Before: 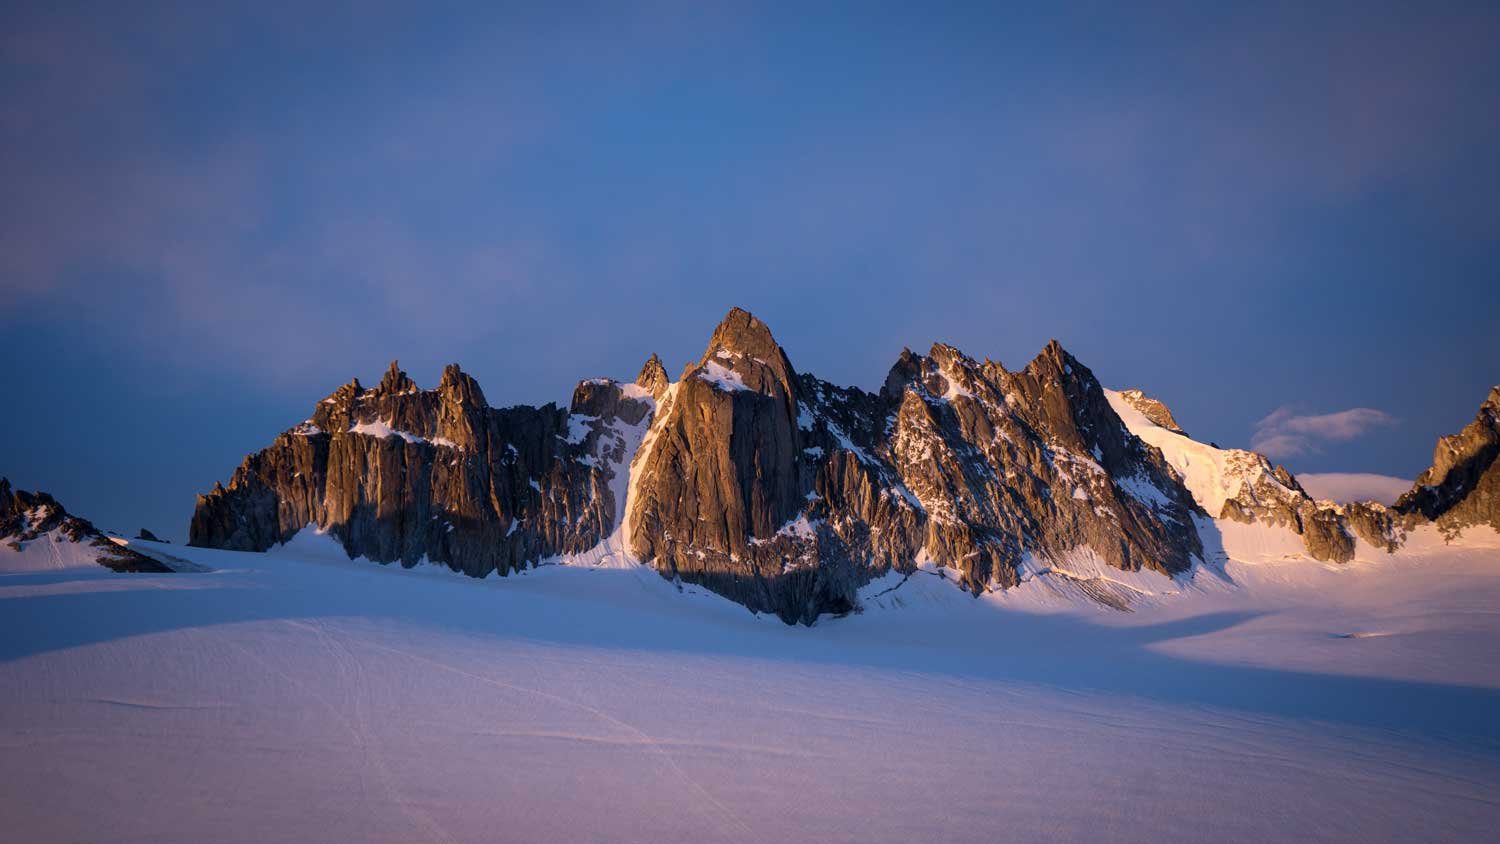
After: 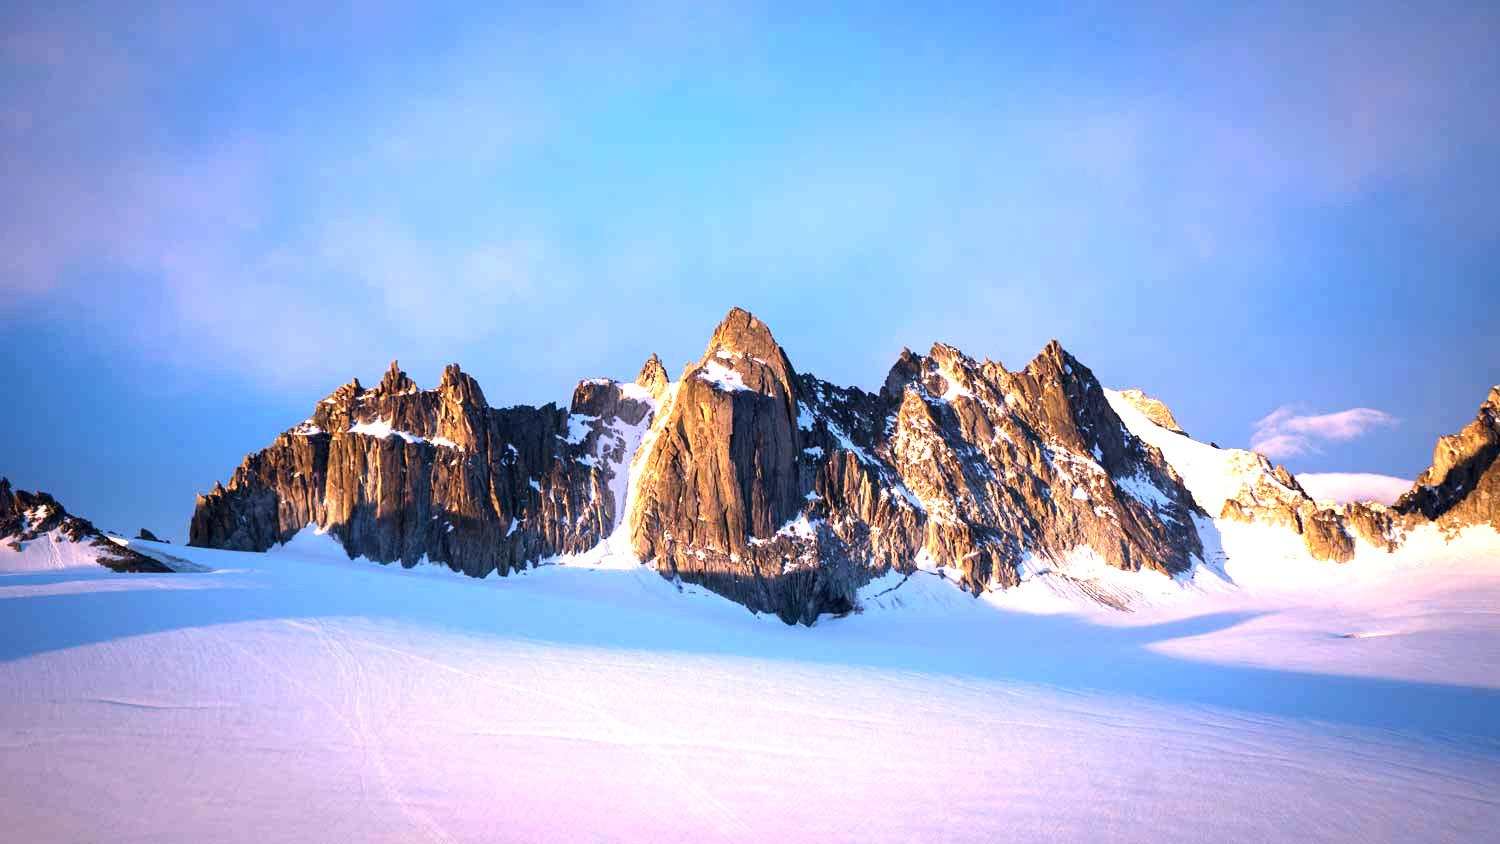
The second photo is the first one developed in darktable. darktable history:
exposure: black level correction 0, exposure 1.55 EV, compensate exposure bias true, compensate highlight preservation false
tone equalizer: -8 EV -0.417 EV, -7 EV -0.389 EV, -6 EV -0.333 EV, -5 EV -0.222 EV, -3 EV 0.222 EV, -2 EV 0.333 EV, -1 EV 0.389 EV, +0 EV 0.417 EV, edges refinement/feathering 500, mask exposure compensation -1.57 EV, preserve details no
